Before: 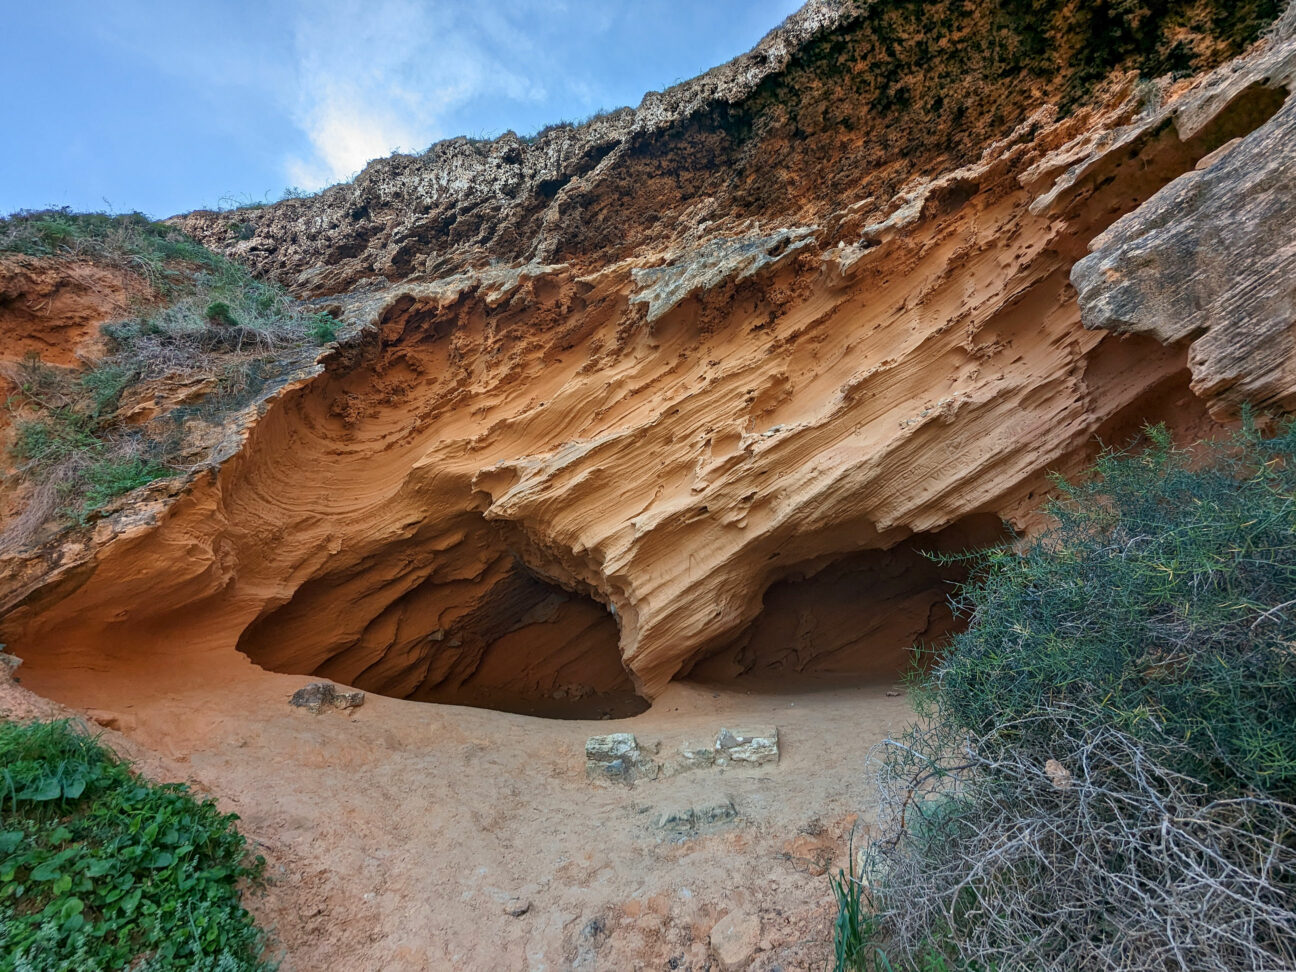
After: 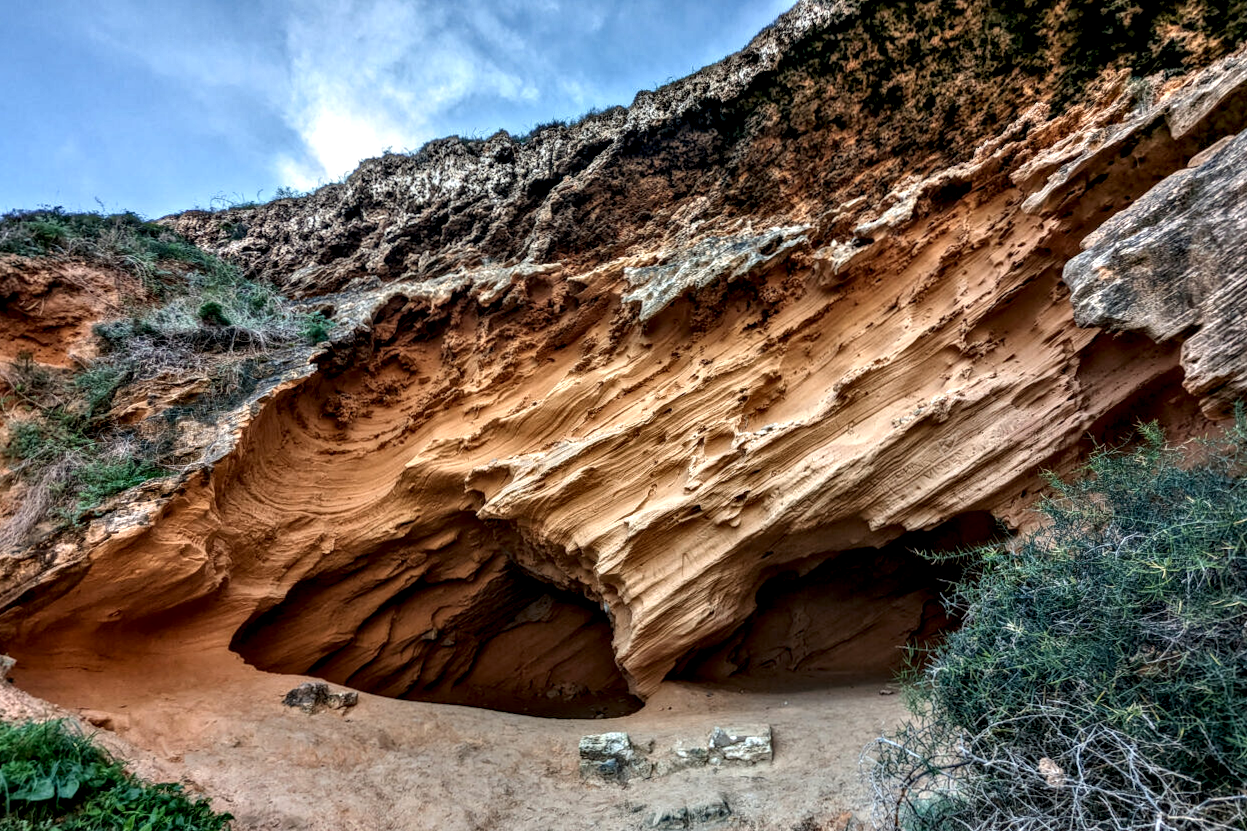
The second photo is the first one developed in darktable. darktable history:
local contrast: highlights 9%, shadows 37%, detail 183%, midtone range 0.465
crop and rotate: angle 0.123°, left 0.407%, right 3.044%, bottom 14.17%
contrast equalizer: octaves 7, y [[0.513, 0.565, 0.608, 0.562, 0.512, 0.5], [0.5 ×6], [0.5, 0.5, 0.5, 0.528, 0.598, 0.658], [0 ×6], [0 ×6]]
